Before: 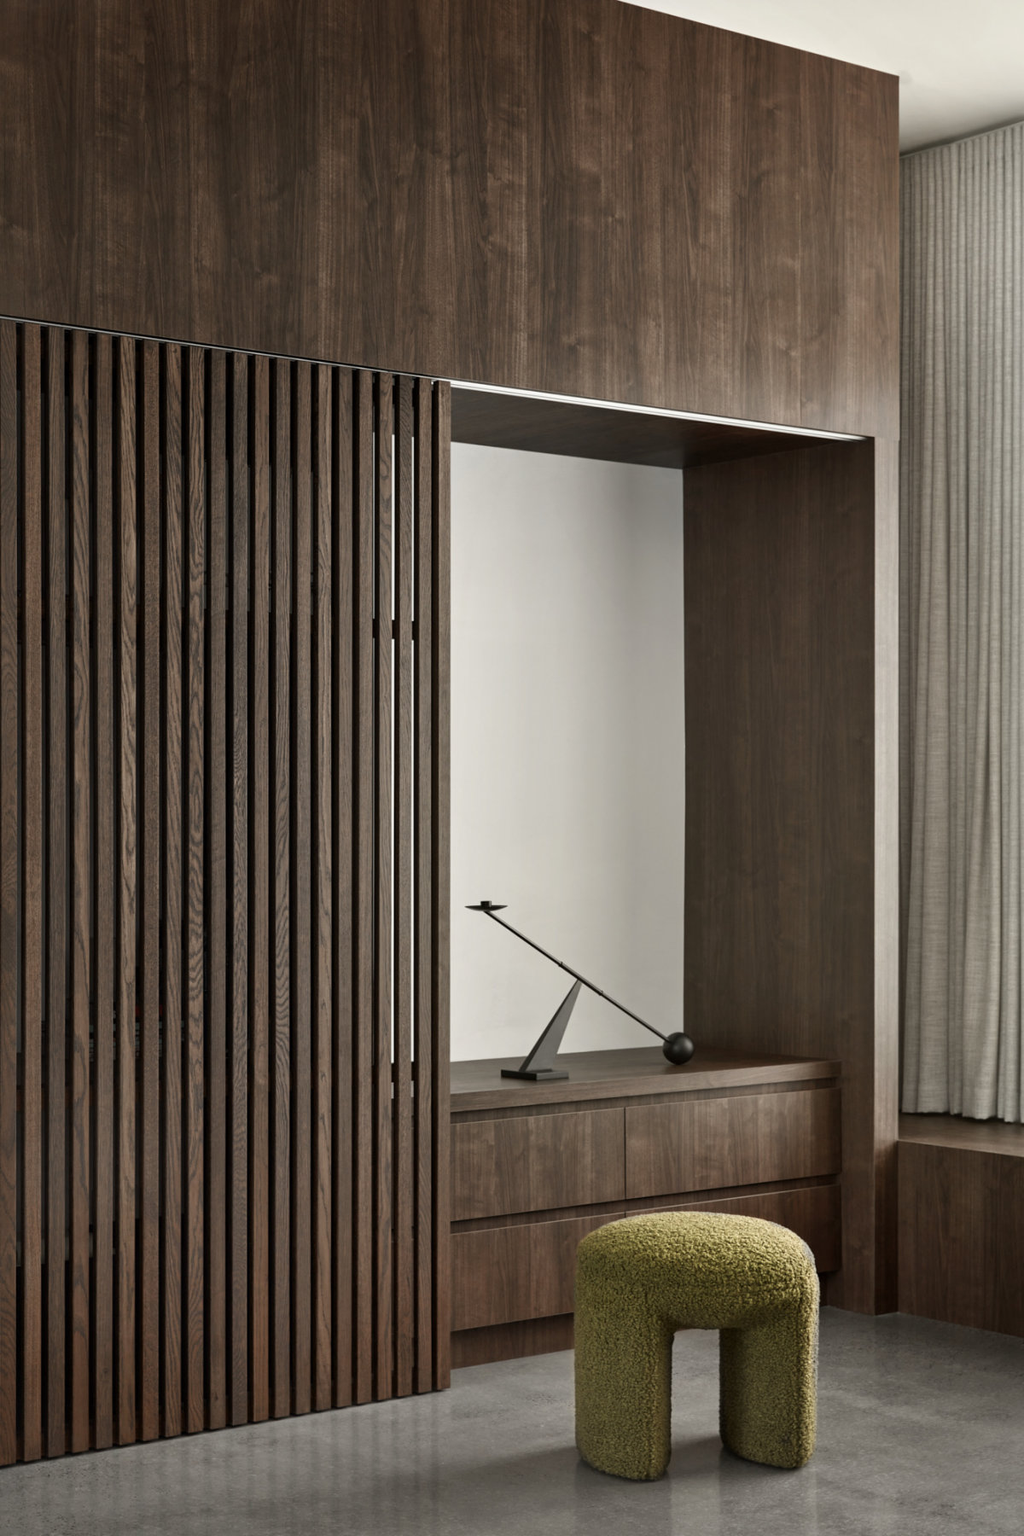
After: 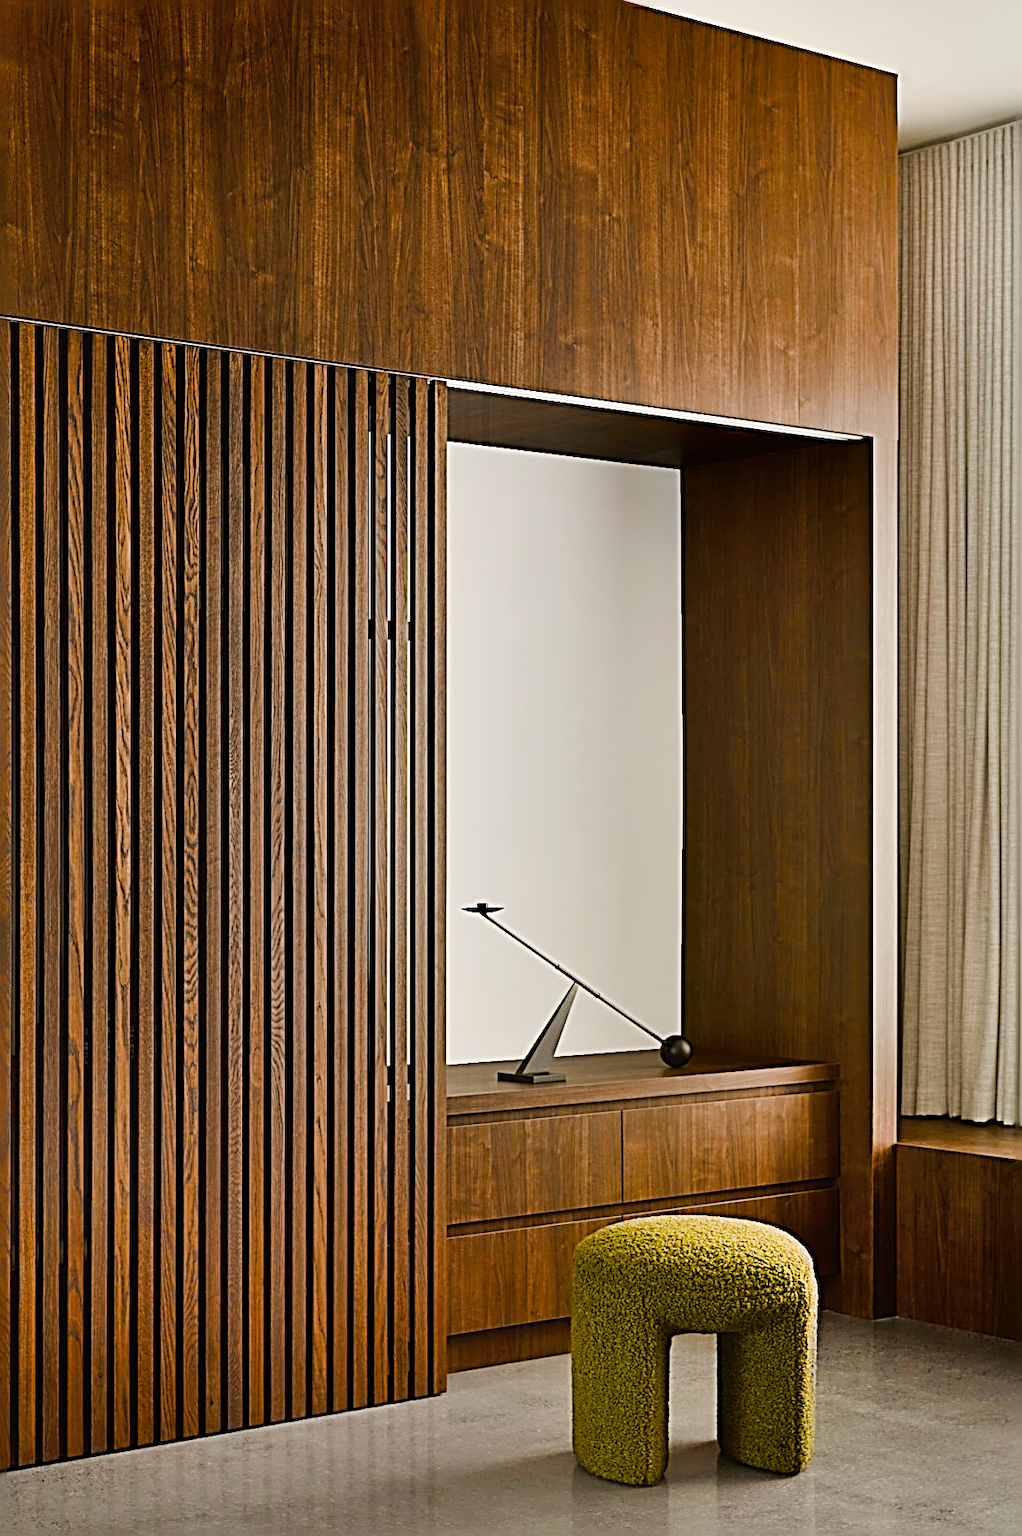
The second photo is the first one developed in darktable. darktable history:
shadows and highlights: highlights color adjustment 0%, soften with gaussian
sharpen: radius 3.158, amount 1.731
tone equalizer: -8 EV -0.417 EV, -7 EV -0.389 EV, -6 EV -0.333 EV, -5 EV -0.222 EV, -3 EV 0.222 EV, -2 EV 0.333 EV, -1 EV 0.389 EV, +0 EV 0.417 EV, edges refinement/feathering 500, mask exposure compensation -1.57 EV, preserve details no
filmic rgb: black relative exposure -7.65 EV, white relative exposure 4.56 EV, hardness 3.61
crop and rotate: left 0.614%, top 0.179%, bottom 0.309%
exposure: exposure 0.127 EV, compensate highlight preservation false
contrast equalizer: octaves 7, y [[0.6 ×6], [0.55 ×6], [0 ×6], [0 ×6], [0 ×6]], mix -1
color balance rgb: linear chroma grading › shadows 10%, linear chroma grading › highlights 10%, linear chroma grading › global chroma 15%, linear chroma grading › mid-tones 15%, perceptual saturation grading › global saturation 40%, perceptual saturation grading › highlights -25%, perceptual saturation grading › mid-tones 35%, perceptual saturation grading › shadows 35%, perceptual brilliance grading › global brilliance 11.29%, global vibrance 11.29%
